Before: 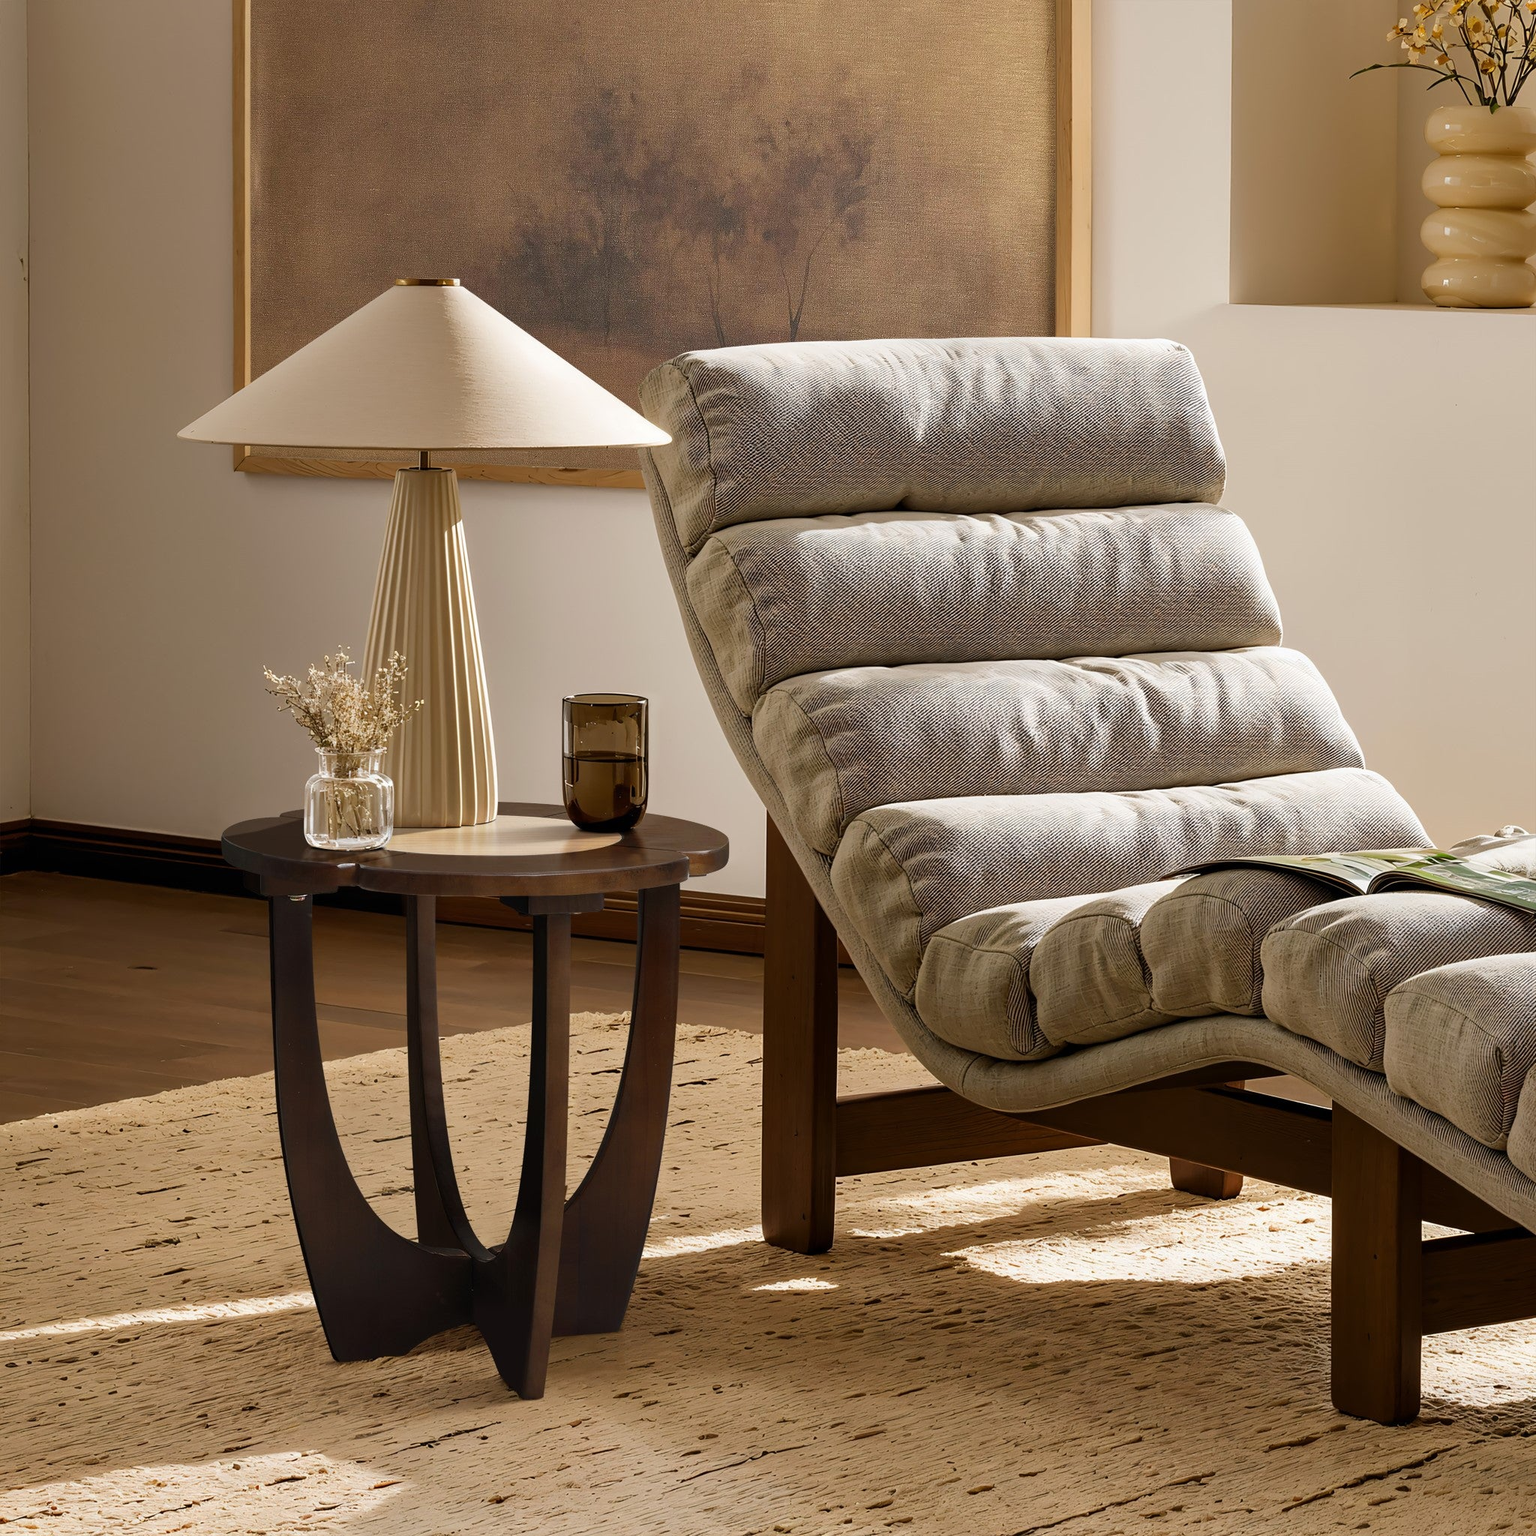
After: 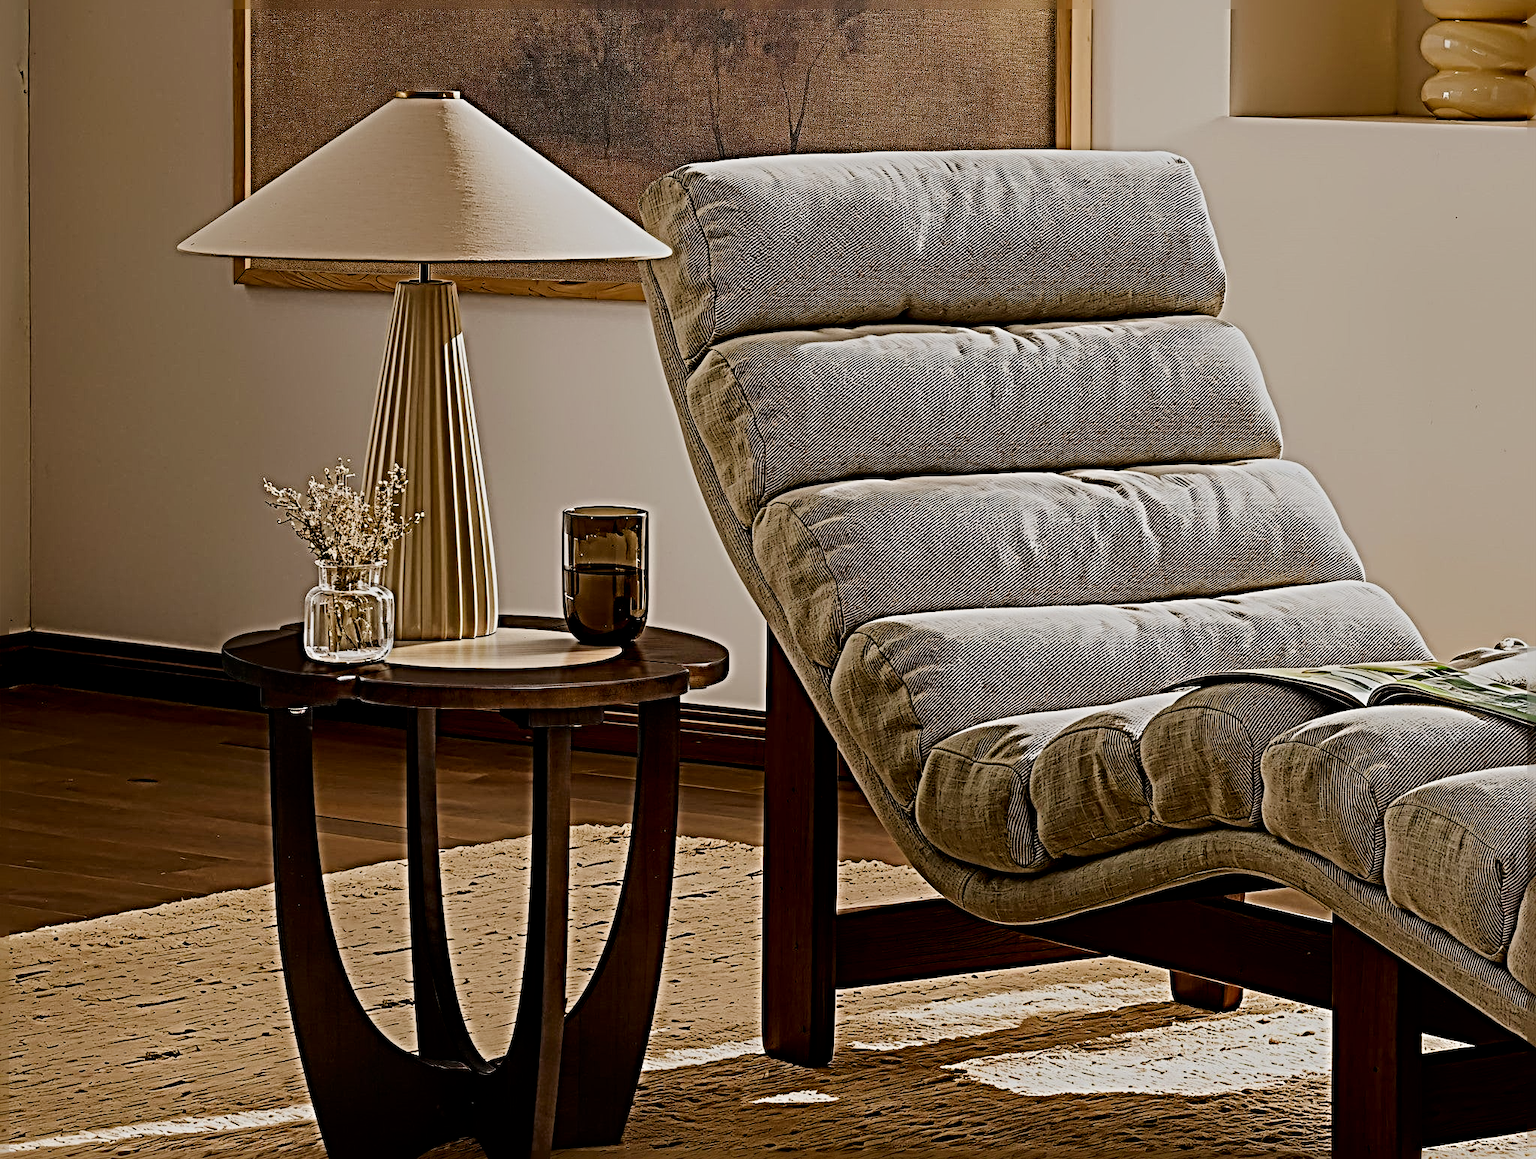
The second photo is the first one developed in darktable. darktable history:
filmic rgb: black relative exposure -6.96 EV, white relative exposure 5.64 EV, hardness 2.86
contrast brightness saturation: contrast 0.121, brightness -0.119, saturation 0.199
crop and rotate: top 12.209%, bottom 12.266%
sharpen: radius 6.278, amount 1.797, threshold 0.201
